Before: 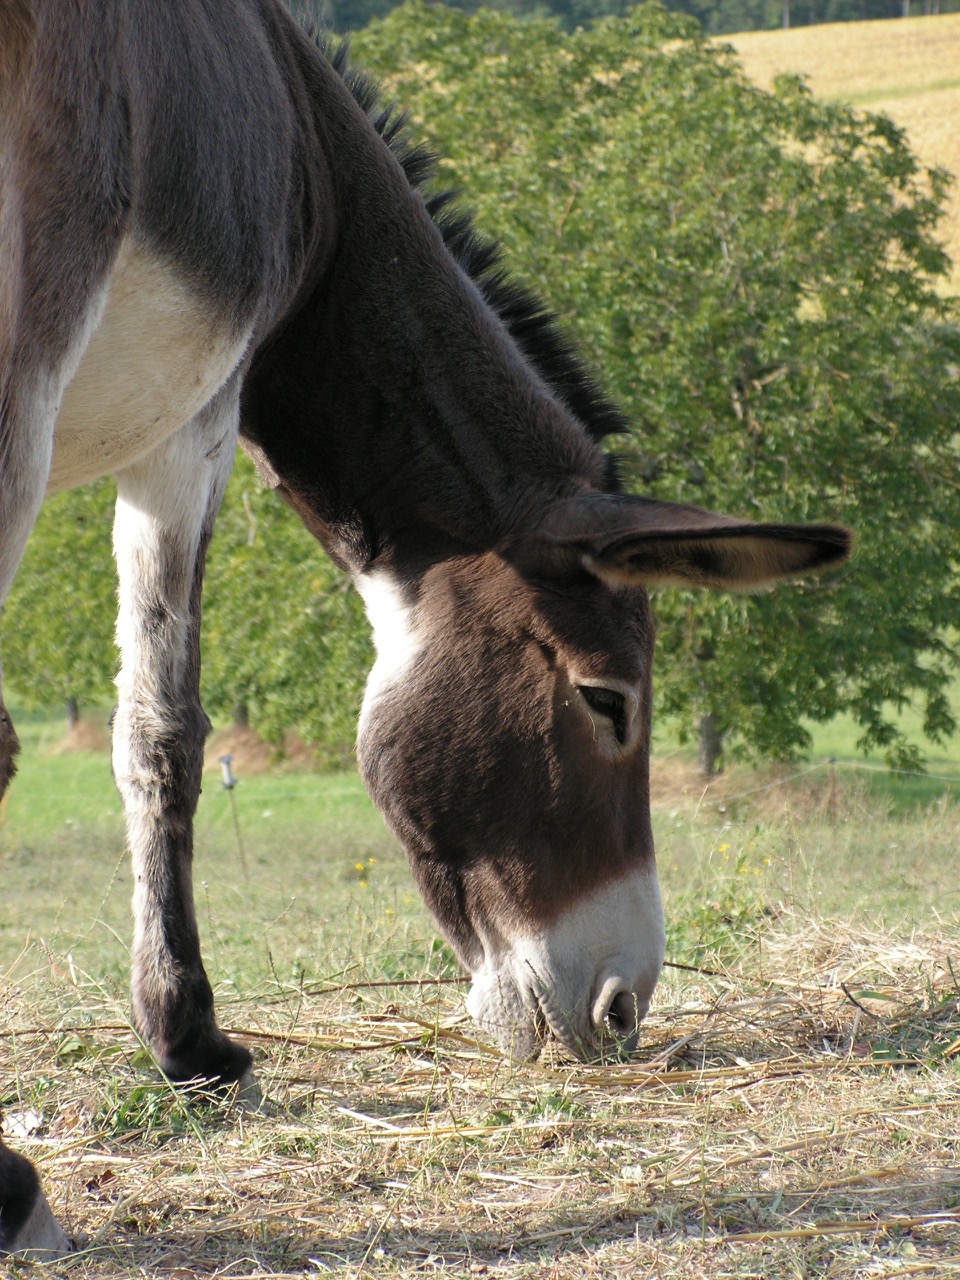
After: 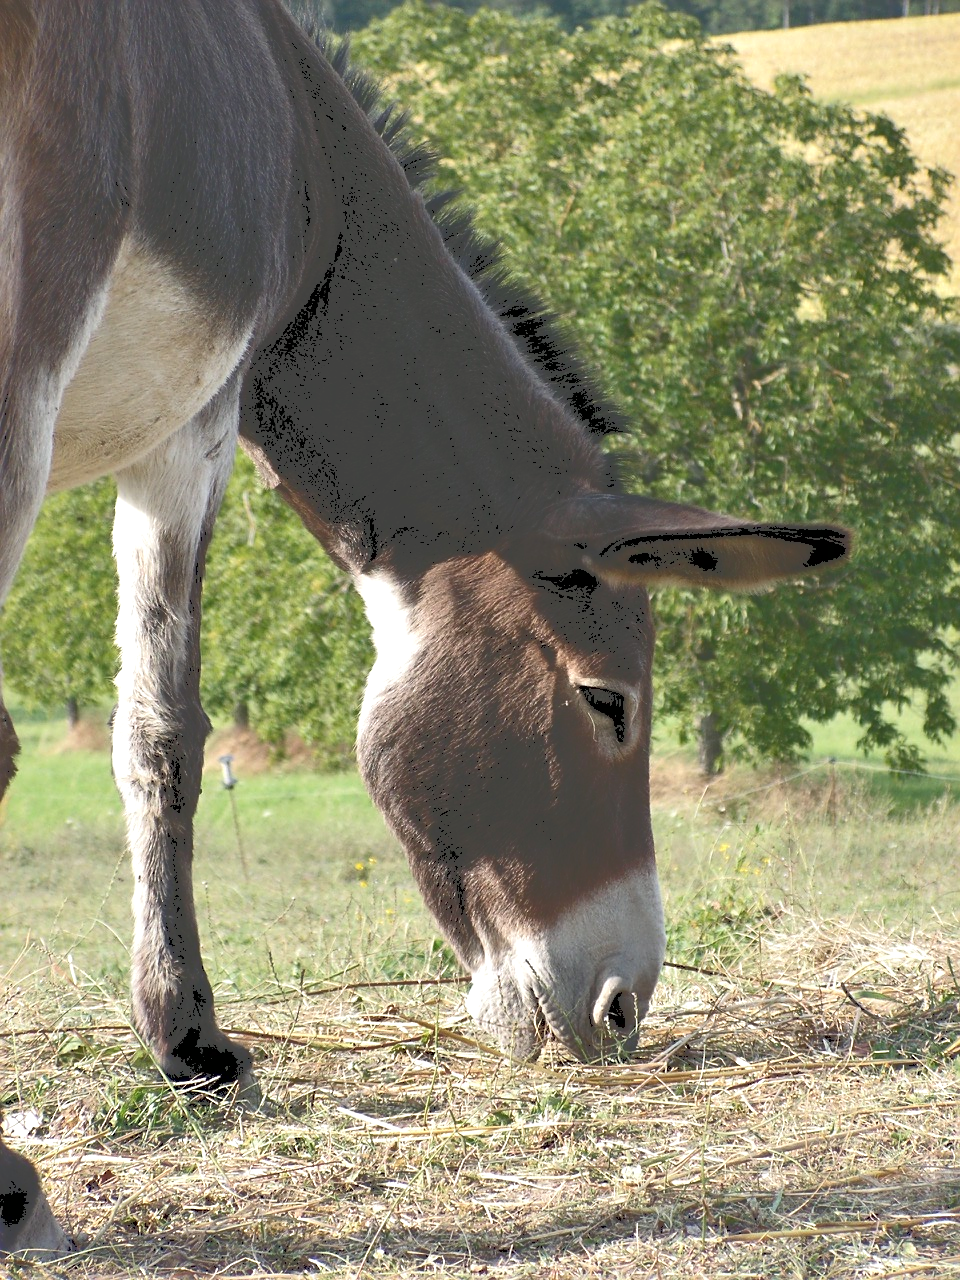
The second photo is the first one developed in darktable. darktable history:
tone curve: curves: ch0 [(0, 0) (0.003, 0.273) (0.011, 0.276) (0.025, 0.276) (0.044, 0.28) (0.069, 0.283) (0.1, 0.288) (0.136, 0.293) (0.177, 0.302) (0.224, 0.321) (0.277, 0.349) (0.335, 0.393) (0.399, 0.448) (0.468, 0.51) (0.543, 0.589) (0.623, 0.677) (0.709, 0.761) (0.801, 0.839) (0.898, 0.909) (1, 1)], color space Lab, independent channels, preserve colors none
contrast equalizer: y [[0.536, 0.565, 0.581, 0.516, 0.52, 0.491], [0.5 ×6], [0.5 ×6], [0 ×6], [0 ×6]]
sharpen: on, module defaults
